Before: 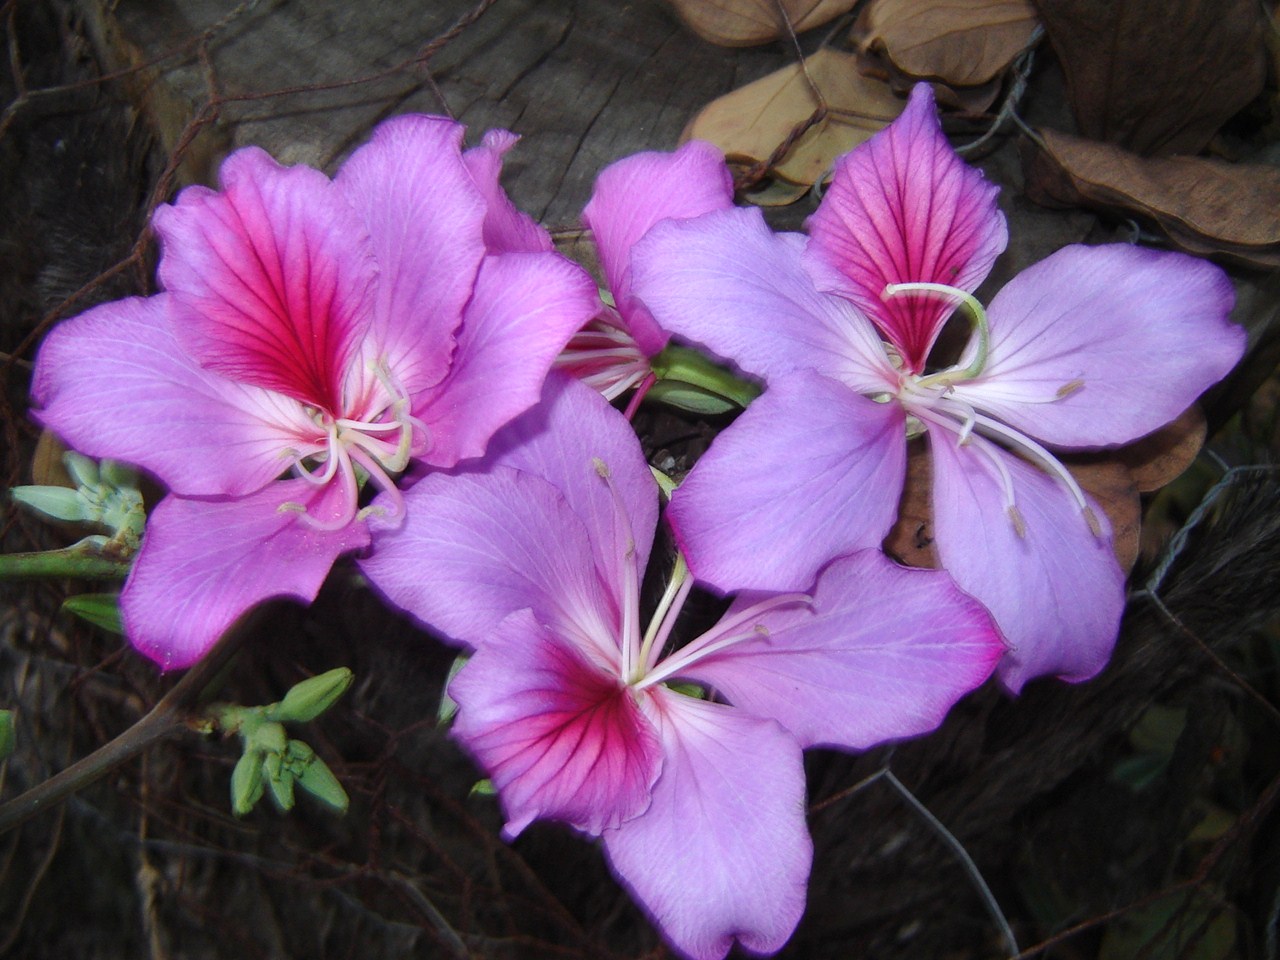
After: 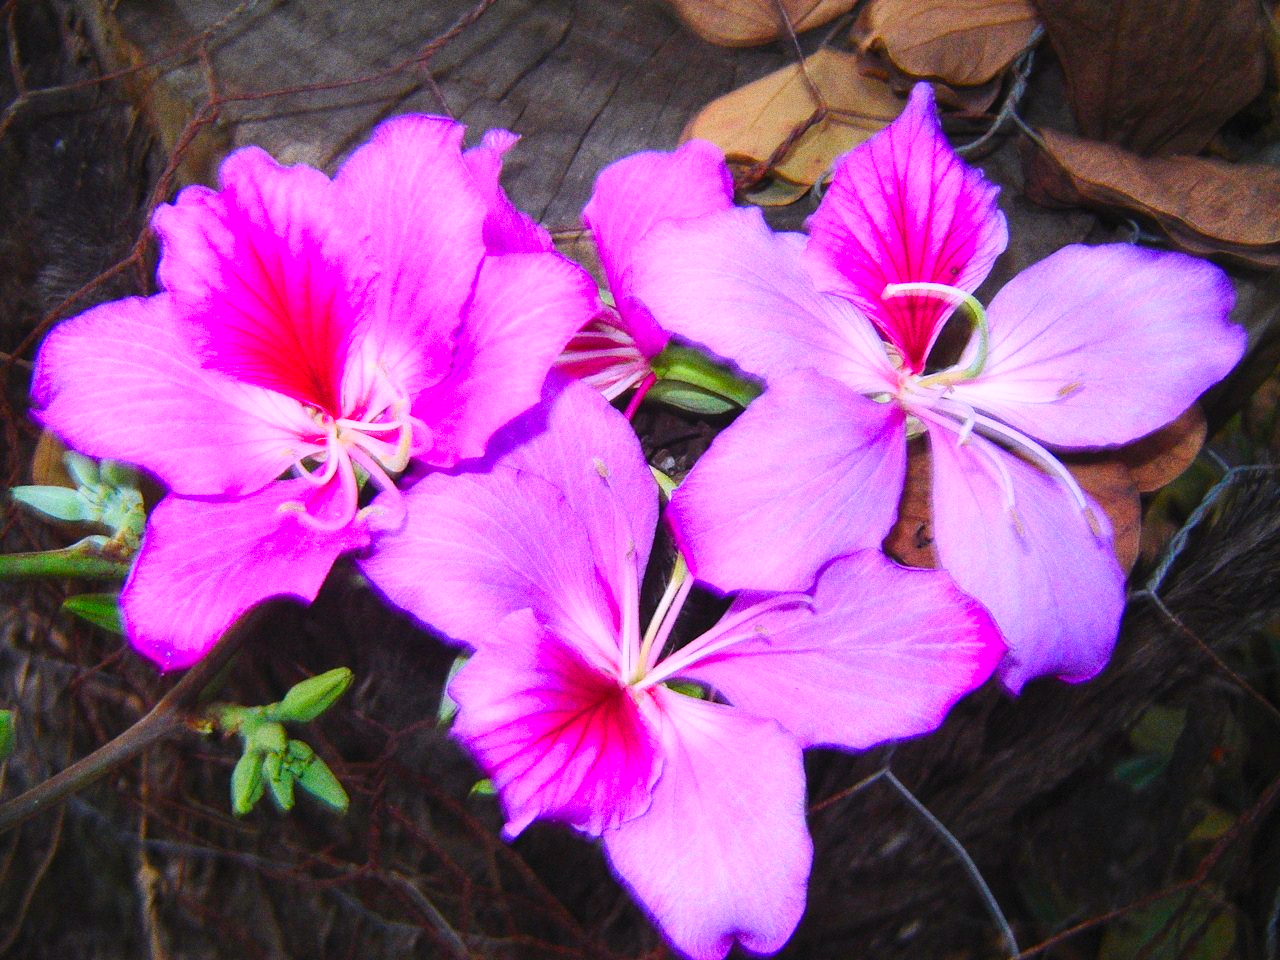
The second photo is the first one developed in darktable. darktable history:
contrast brightness saturation: contrast 0.2, brightness 0.2, saturation 0.8
white balance: red 1.05, blue 1.072
grain: coarseness 8.68 ISO, strength 31.94%
